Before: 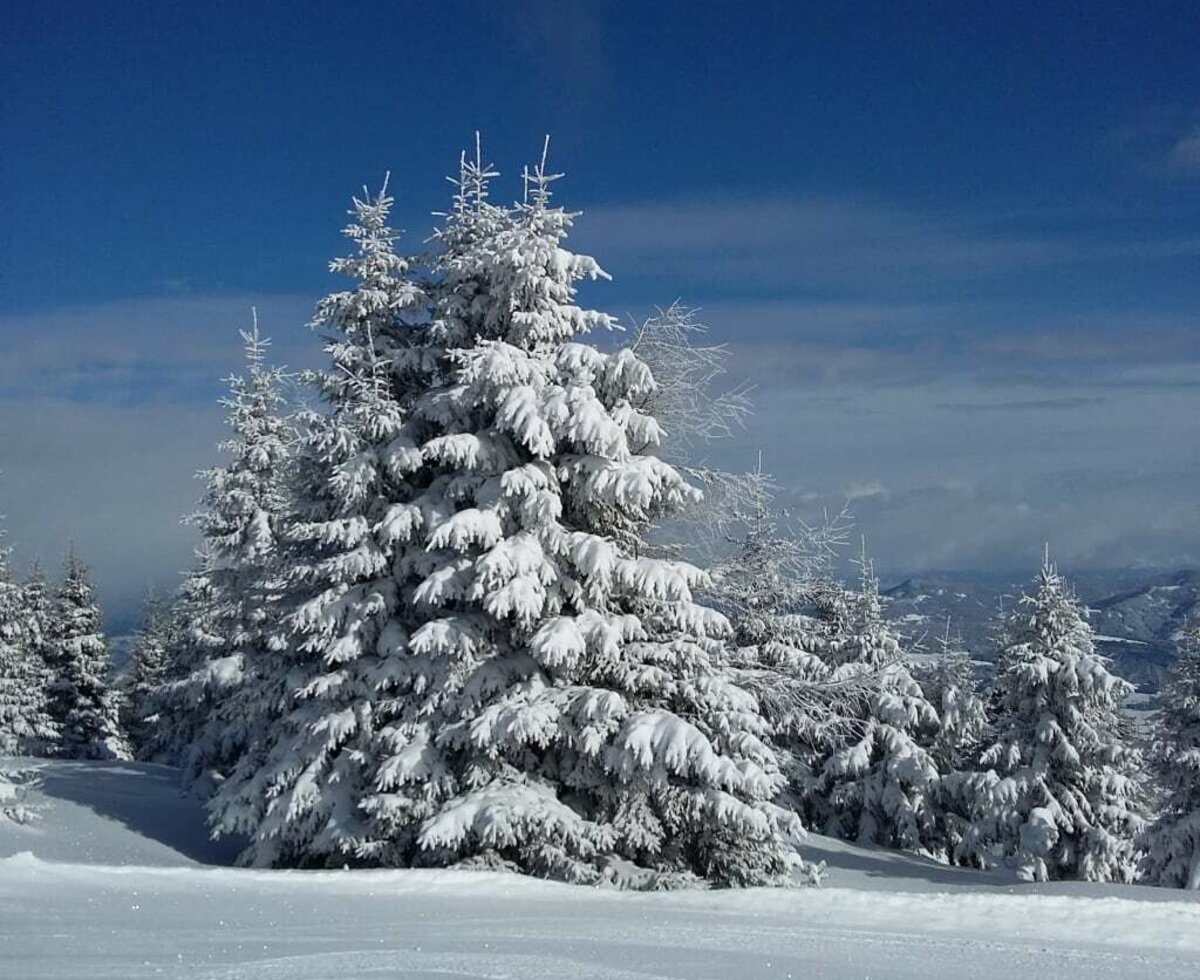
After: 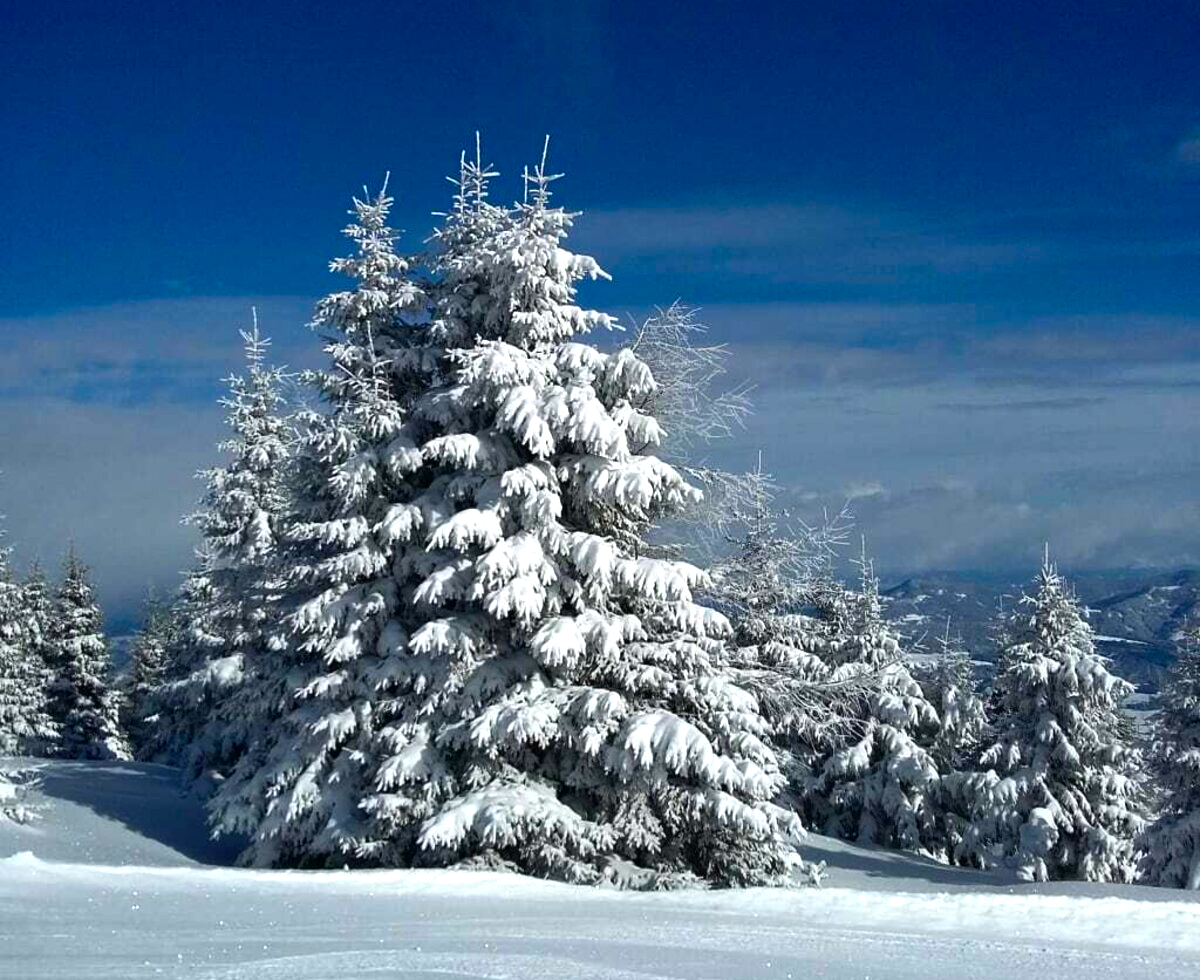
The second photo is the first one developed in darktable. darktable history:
color balance rgb: perceptual saturation grading › global saturation 20%, perceptual saturation grading › highlights -25.291%, perceptual saturation grading › shadows 25.753%, perceptual brilliance grading › global brilliance 15.796%, perceptual brilliance grading › shadows -34.465%, global vibrance 34.711%
